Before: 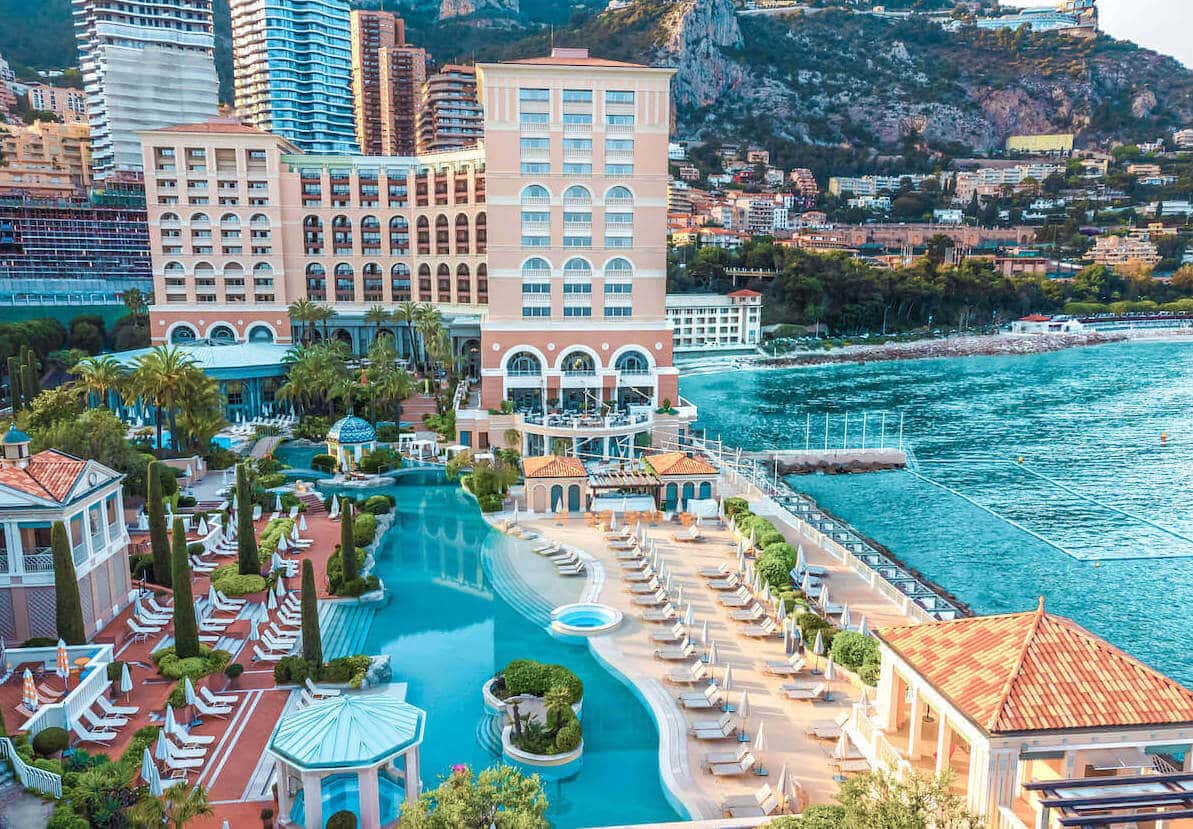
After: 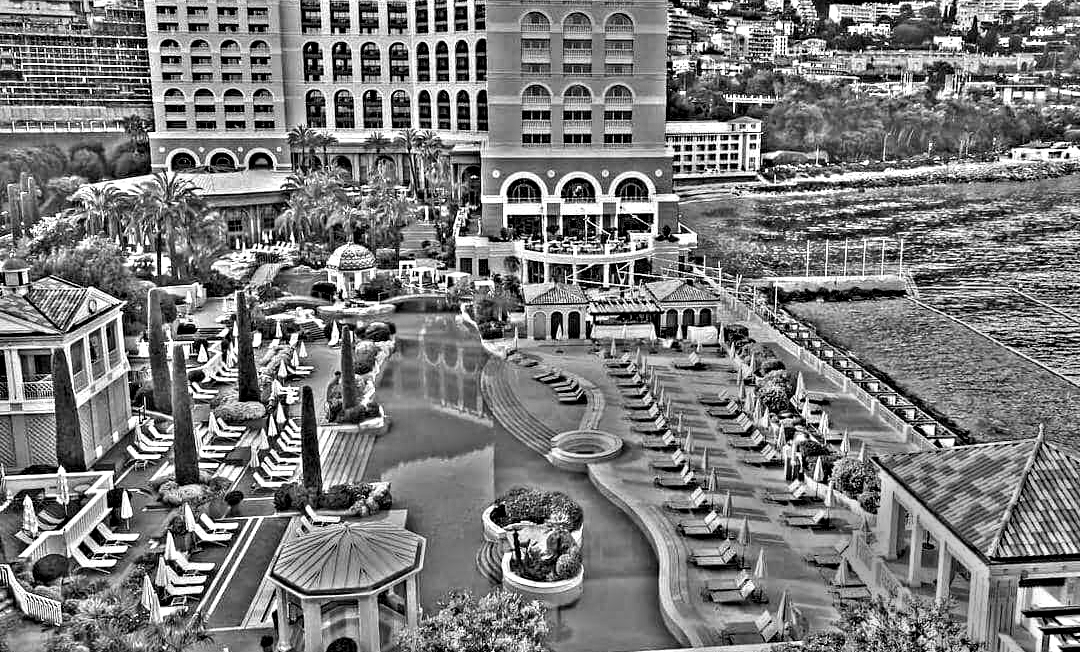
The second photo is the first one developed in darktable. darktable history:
highpass: on, module defaults
haze removal: compatibility mode true, adaptive false
crop: top 20.916%, right 9.437%, bottom 0.316%
